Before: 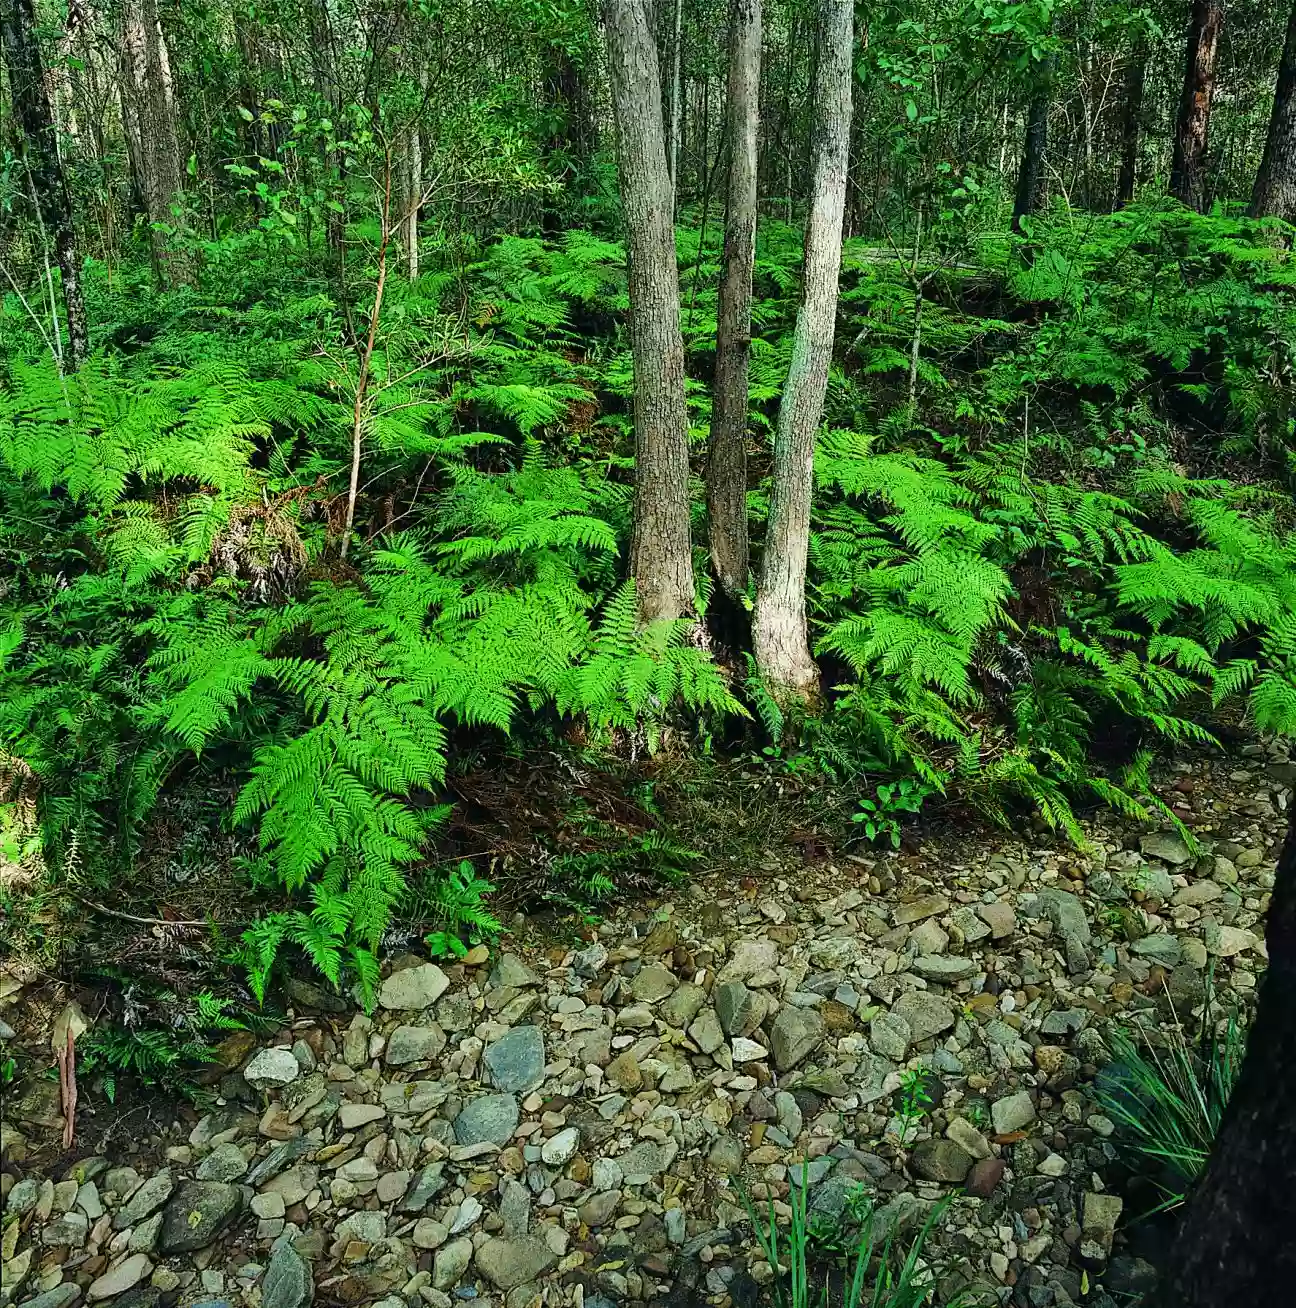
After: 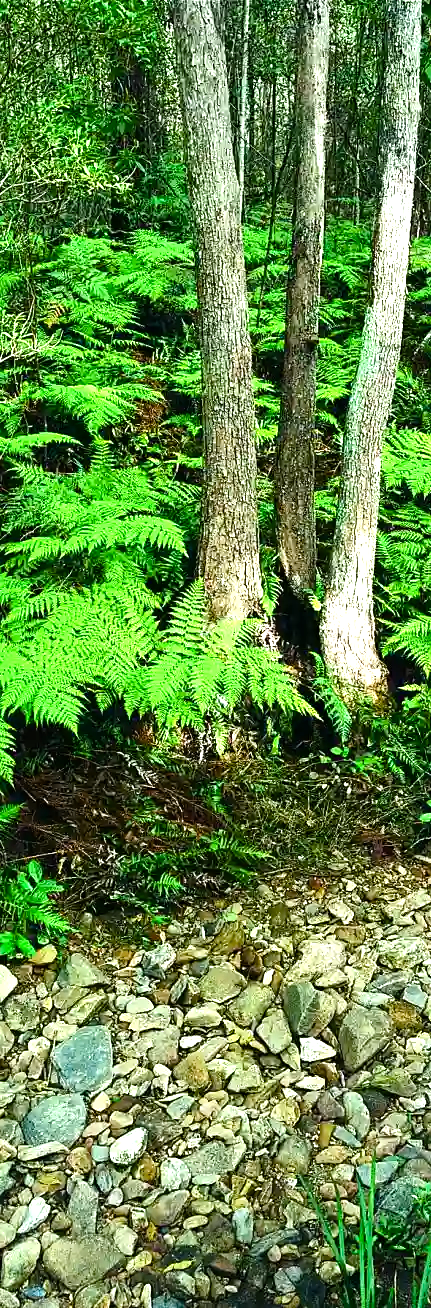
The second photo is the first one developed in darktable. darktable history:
color balance rgb: shadows lift › luminance -20%, power › hue 72.24°, highlights gain › luminance 15%, global offset › hue 171.6°, perceptual saturation grading › global saturation 14.09%, perceptual saturation grading › highlights -25%, perceptual saturation grading › shadows 25%, global vibrance 25%, contrast 10%
crop: left 33.36%, right 33.36%
exposure: exposure 0.722 EV, compensate highlight preservation false
